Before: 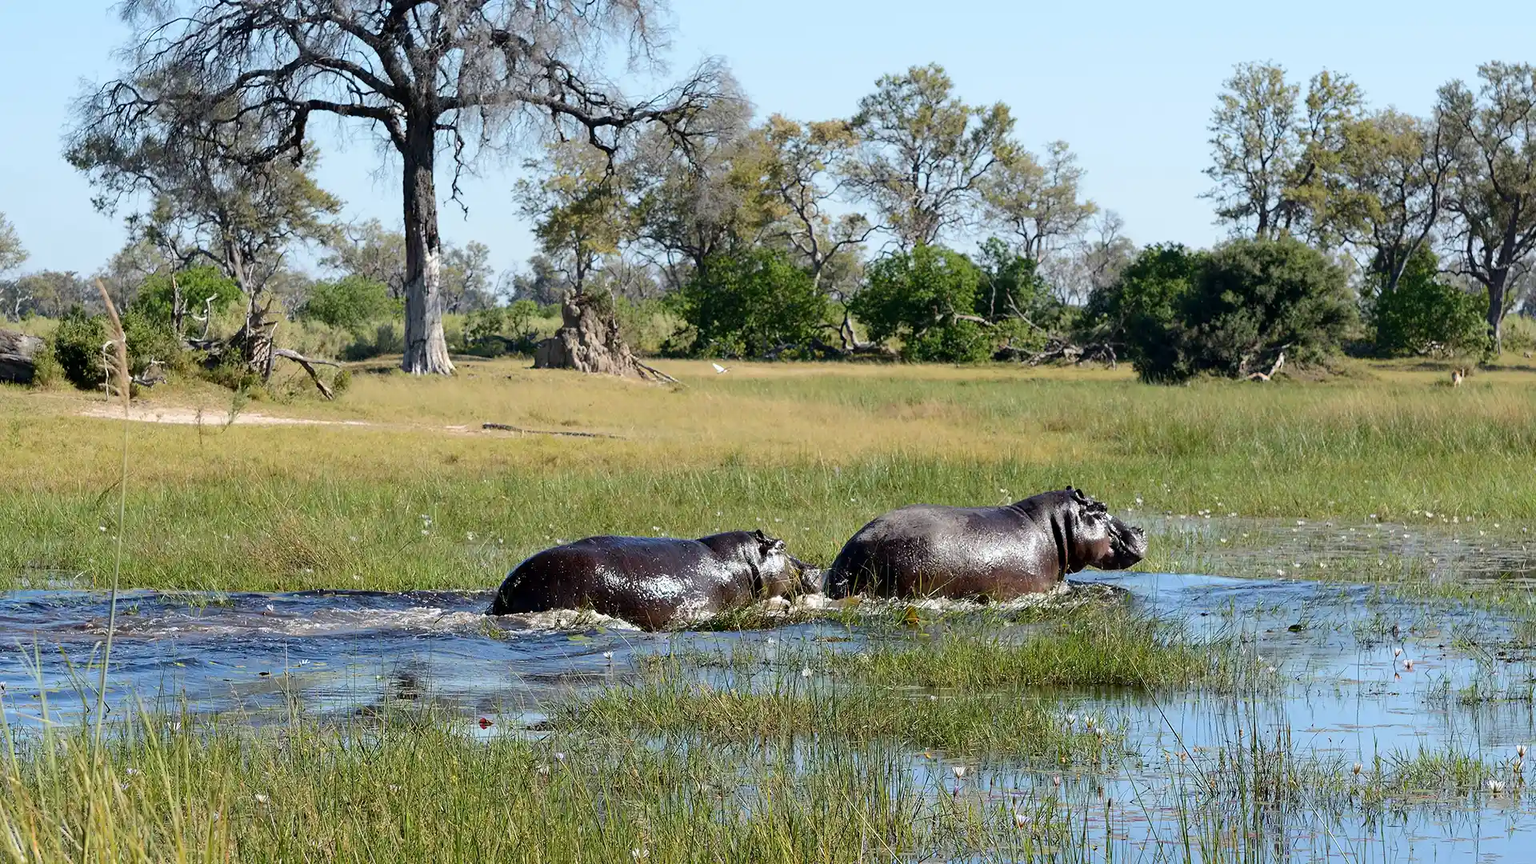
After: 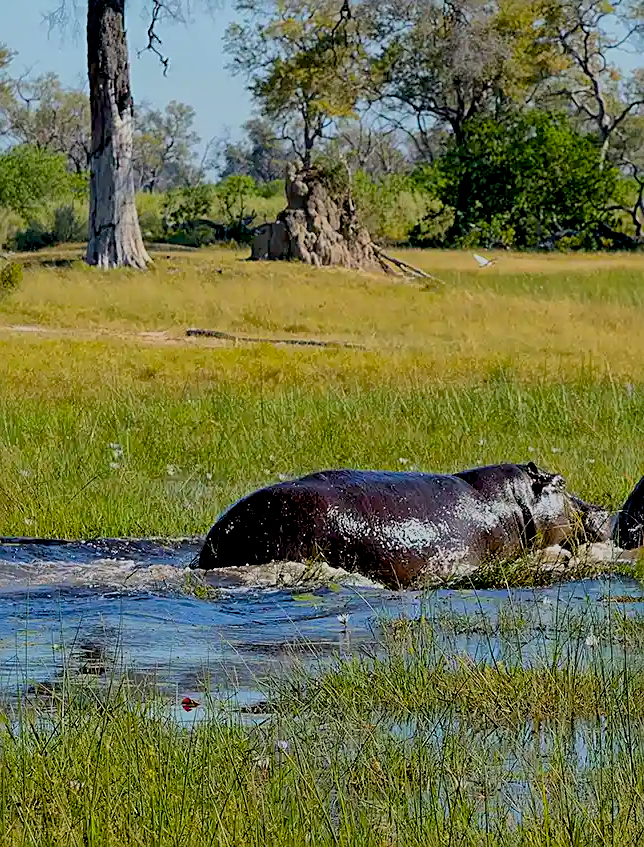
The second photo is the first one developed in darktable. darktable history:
sharpen: on, module defaults
color balance rgb: perceptual saturation grading › global saturation 30%, global vibrance 20%
exposure: black level correction 0.009, exposure -0.159 EV, compensate highlight preservation false
crop and rotate: left 21.77%, top 18.528%, right 44.676%, bottom 2.997%
global tonemap: drago (1, 100), detail 1
